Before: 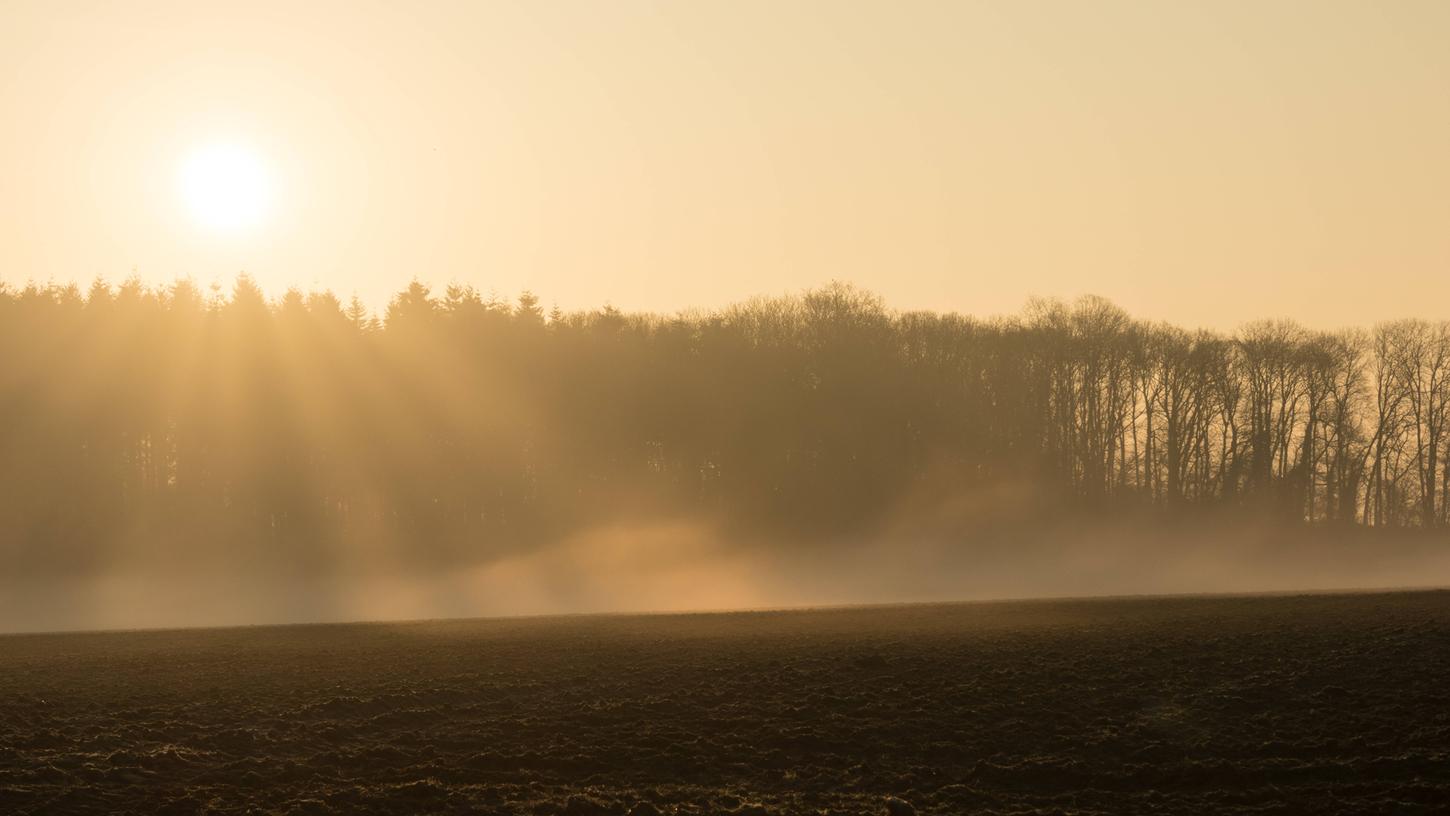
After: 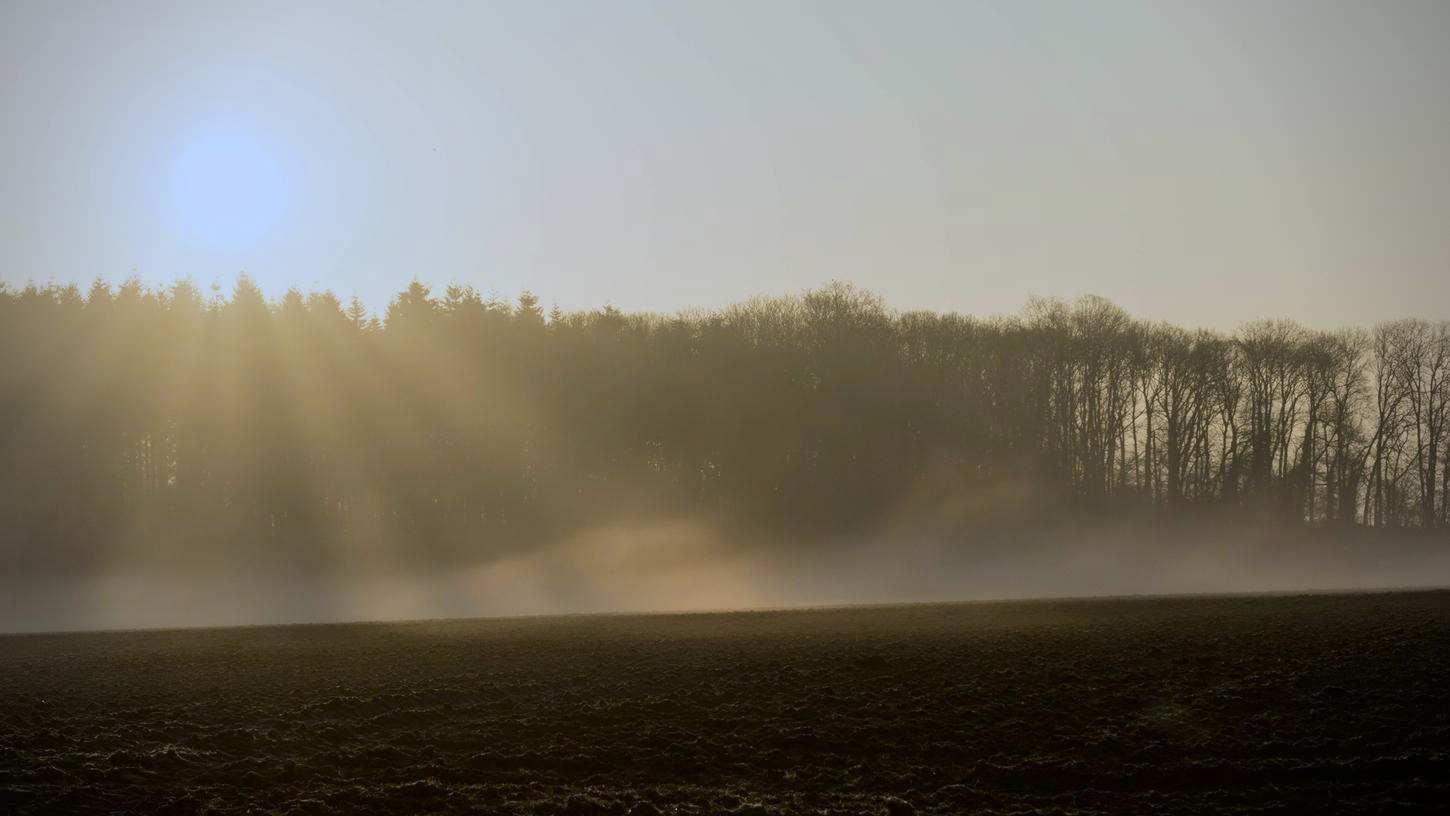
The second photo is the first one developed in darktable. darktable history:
white balance: red 0.871, blue 1.249
vignetting: unbound false
local contrast: mode bilateral grid, contrast 20, coarseness 50, detail 120%, midtone range 0.2
contrast brightness saturation: brightness -0.09
filmic rgb: black relative exposure -15 EV, white relative exposure 3 EV, threshold 6 EV, target black luminance 0%, hardness 9.27, latitude 99%, contrast 0.912, shadows ↔ highlights balance 0.505%, add noise in highlights 0, color science v3 (2019), use custom middle-gray values true, iterations of high-quality reconstruction 0, contrast in highlights soft, enable highlight reconstruction true
